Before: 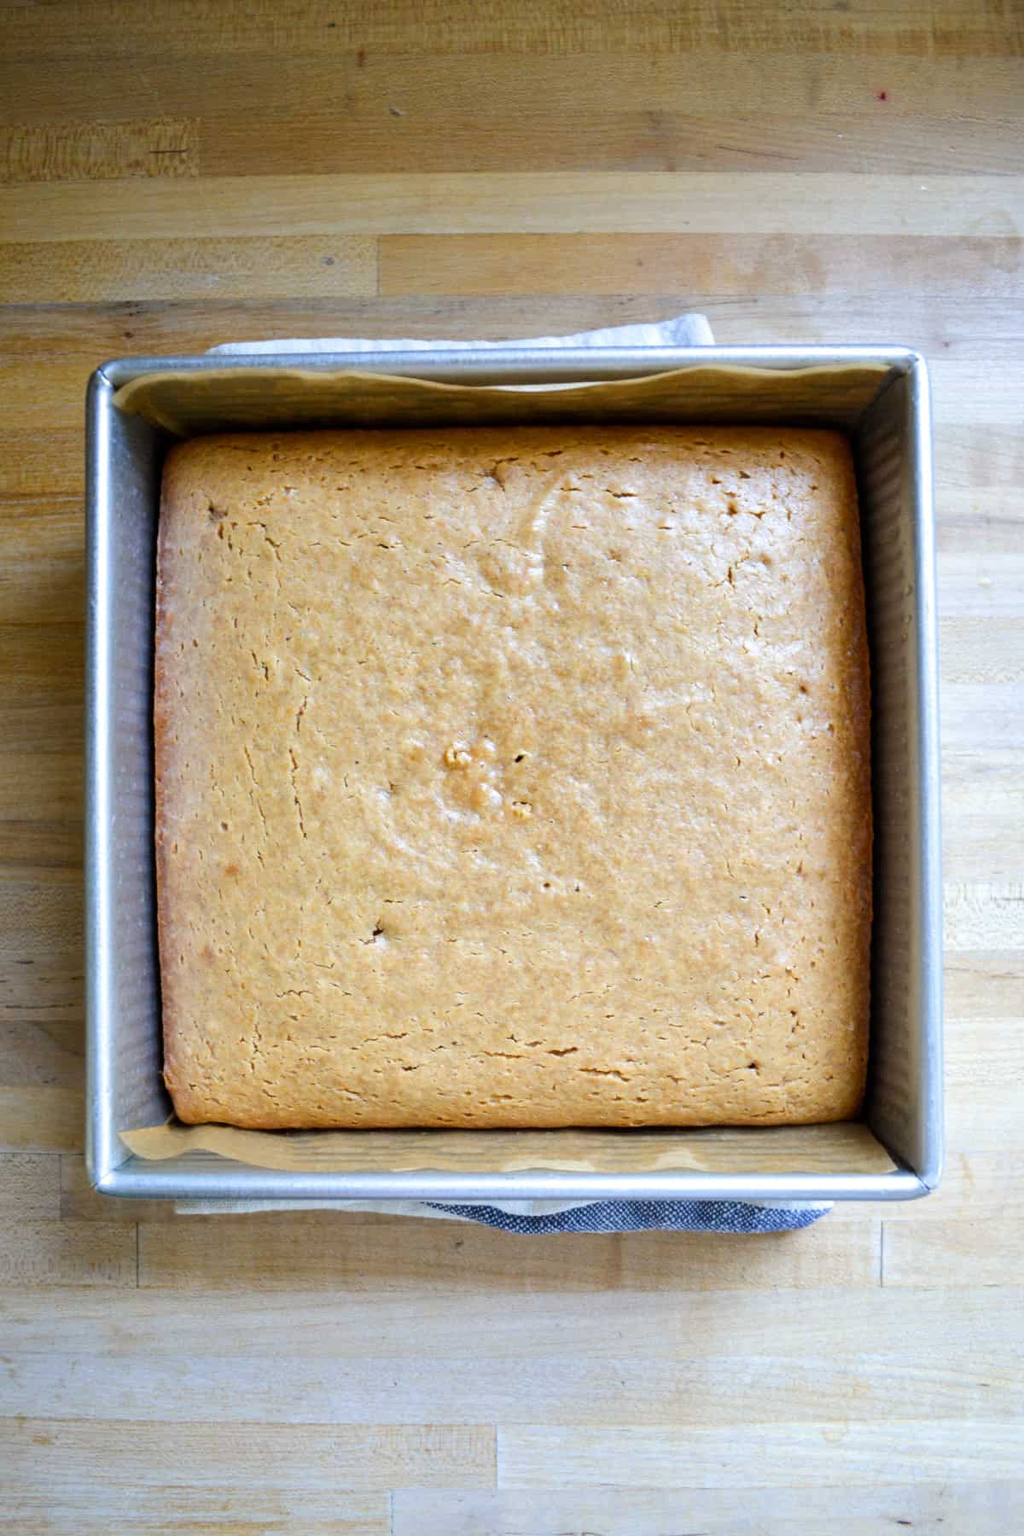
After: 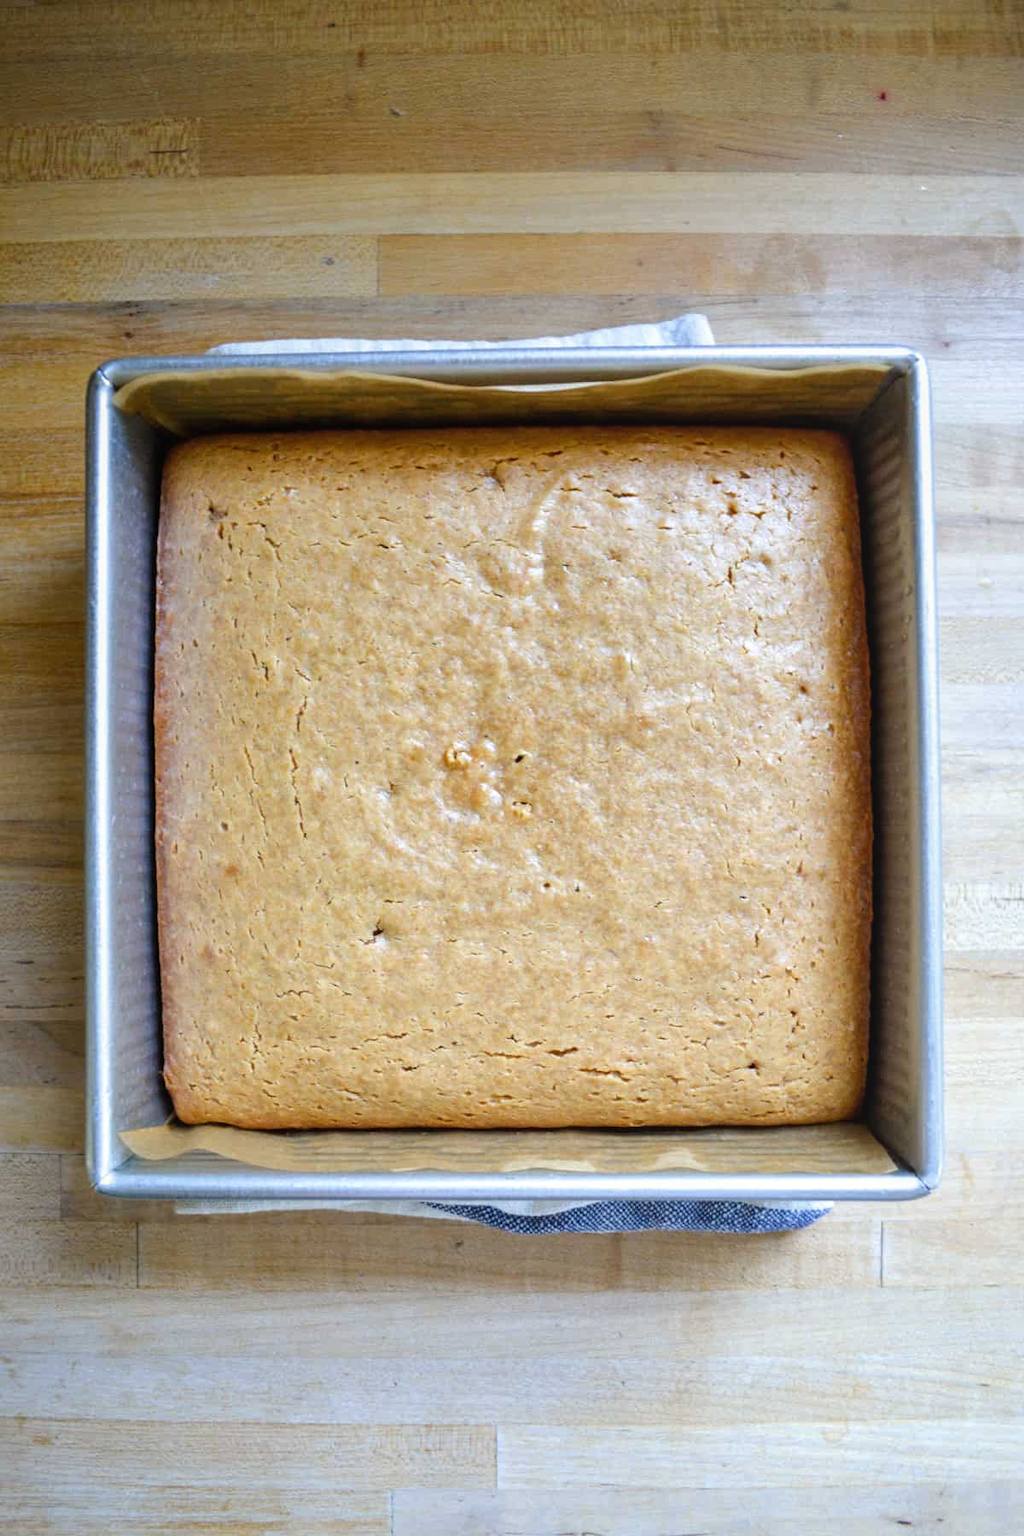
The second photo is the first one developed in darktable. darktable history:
local contrast: detail 110%
tone equalizer: -8 EV -1.84 EV, -7 EV -1.16 EV, -6 EV -1.62 EV, smoothing diameter 25%, edges refinement/feathering 10, preserve details guided filter
